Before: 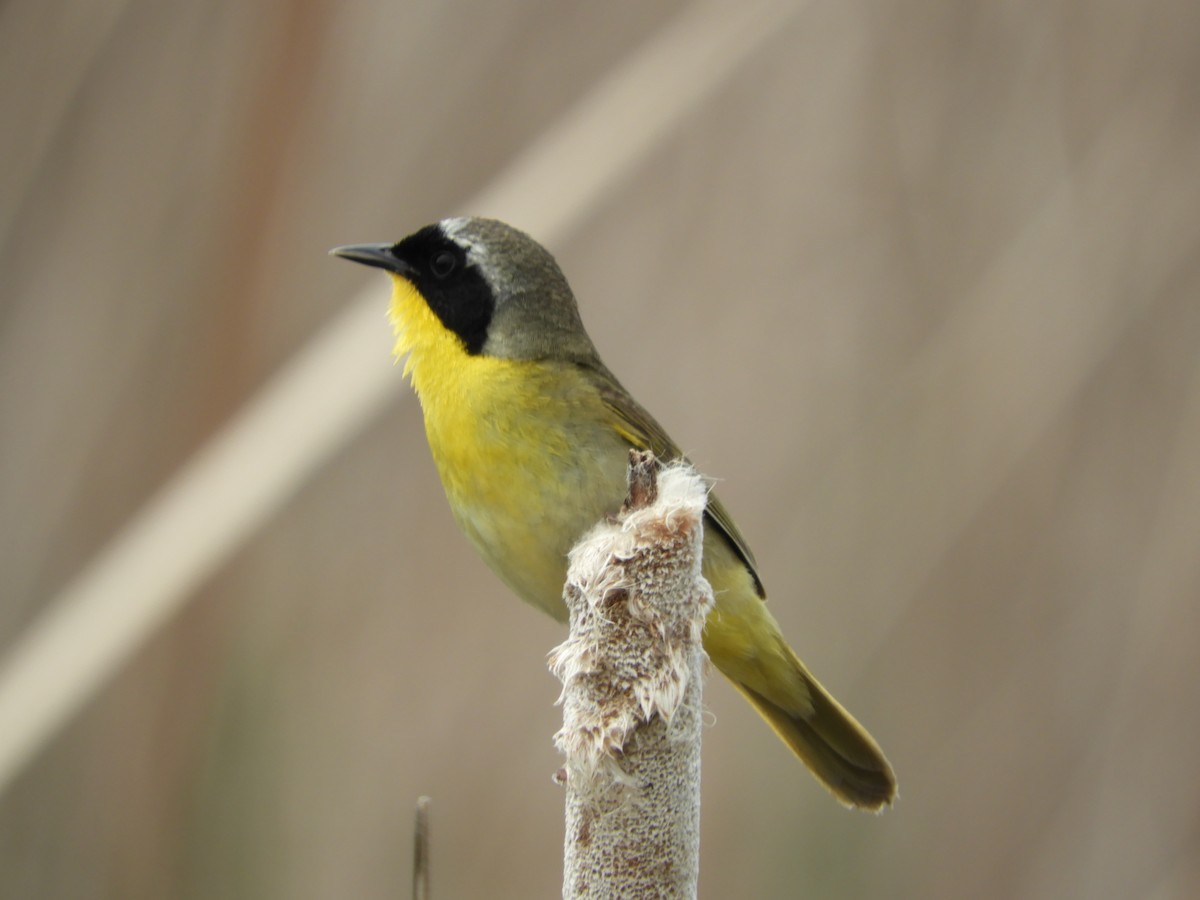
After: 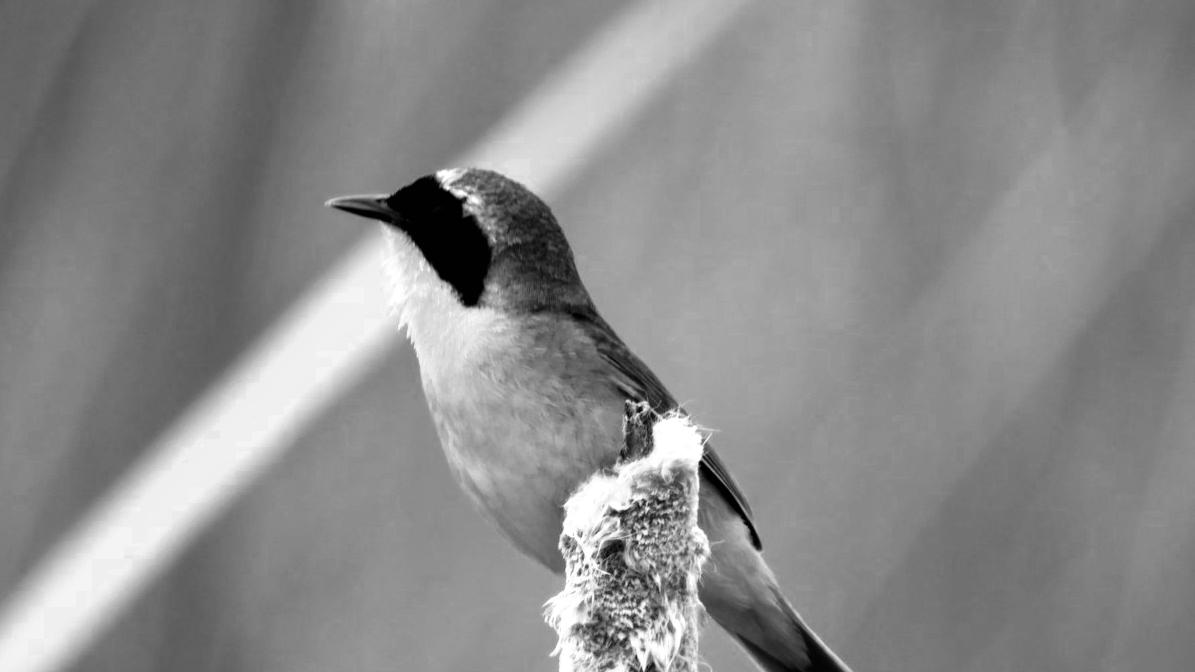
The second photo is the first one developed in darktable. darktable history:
crop: left 0.387%, top 5.469%, bottom 19.809%
color zones: curves: ch0 [(0.002, 0.589) (0.107, 0.484) (0.146, 0.249) (0.217, 0.352) (0.309, 0.525) (0.39, 0.404) (0.455, 0.169) (0.597, 0.055) (0.724, 0.212) (0.775, 0.691) (0.869, 0.571) (1, 0.587)]; ch1 [(0, 0) (0.143, 0) (0.286, 0) (0.429, 0) (0.571, 0) (0.714, 0) (0.857, 0)]
filmic rgb: black relative exposure -8.2 EV, white relative exposure 2.2 EV, threshold 3 EV, hardness 7.11, latitude 85.74%, contrast 1.696, highlights saturation mix -4%, shadows ↔ highlights balance -2.69%, color science v5 (2021), contrast in shadows safe, contrast in highlights safe, enable highlight reconstruction true
